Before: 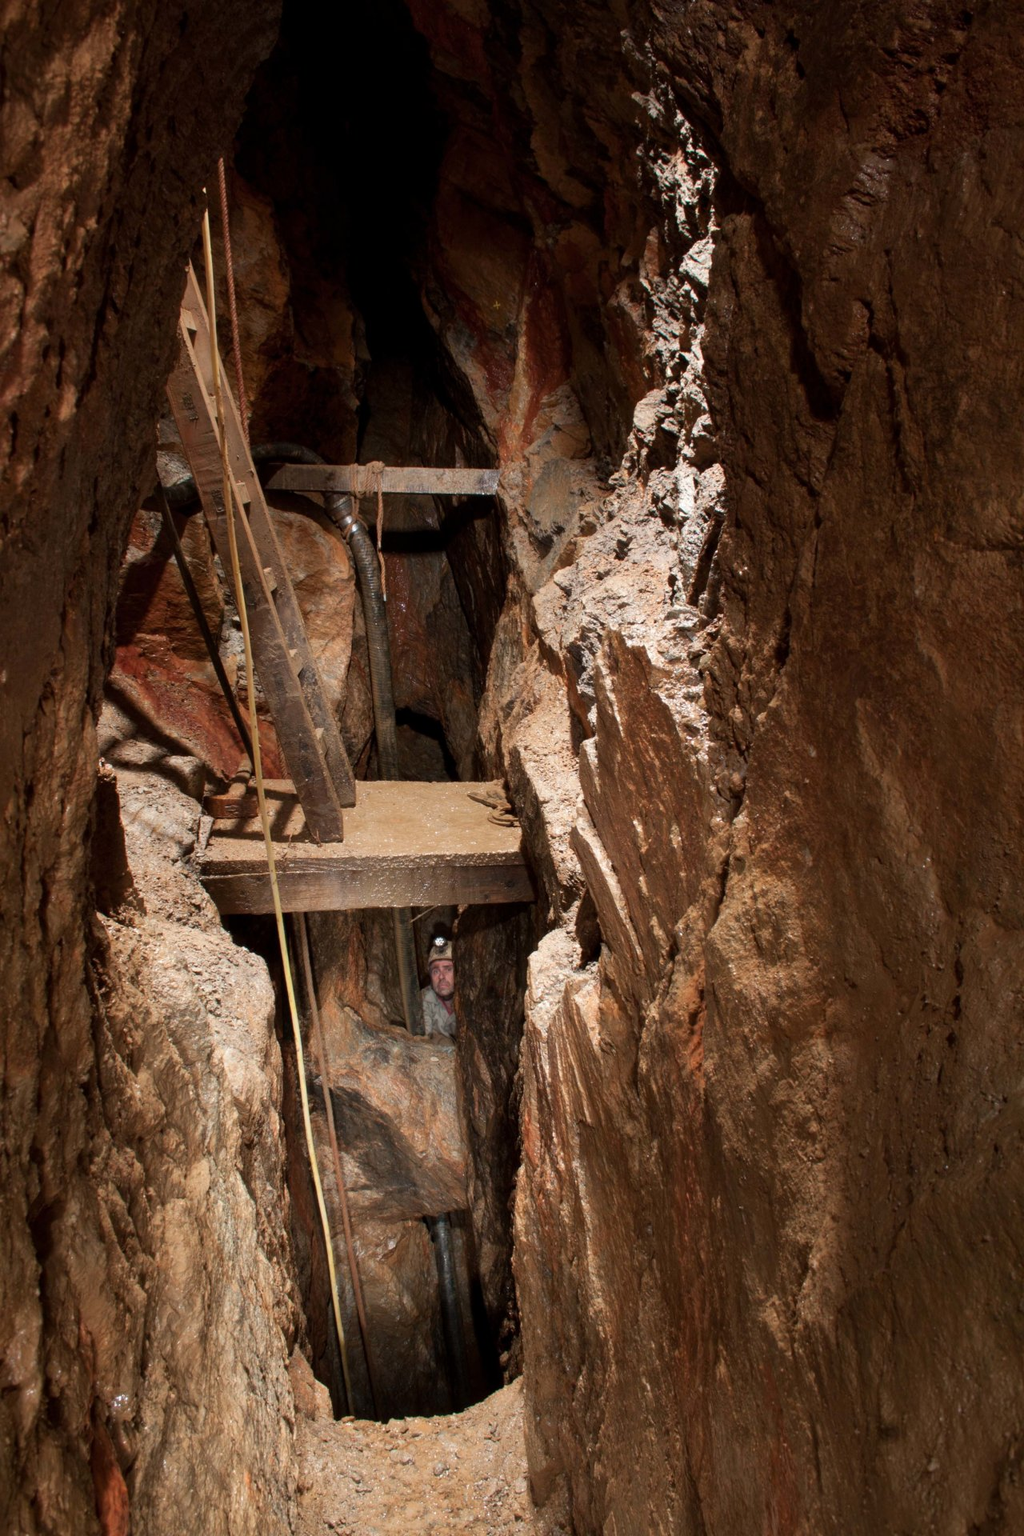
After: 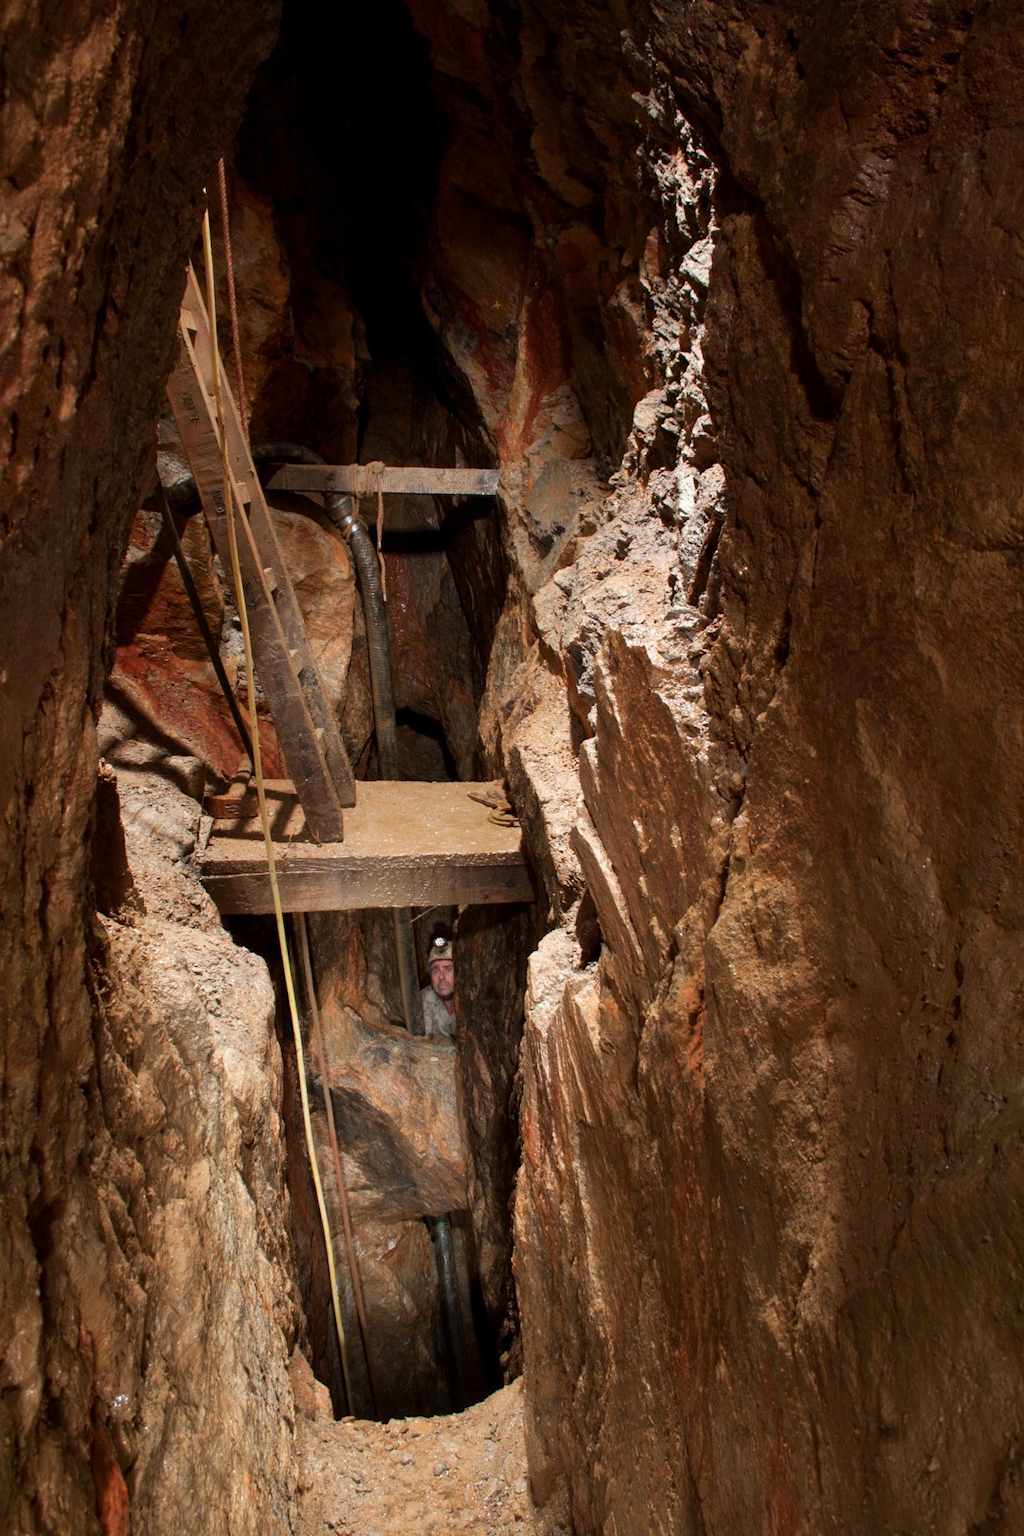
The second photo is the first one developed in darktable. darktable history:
color contrast: green-magenta contrast 1.1, blue-yellow contrast 1.1, unbound 0
tone equalizer: on, module defaults
